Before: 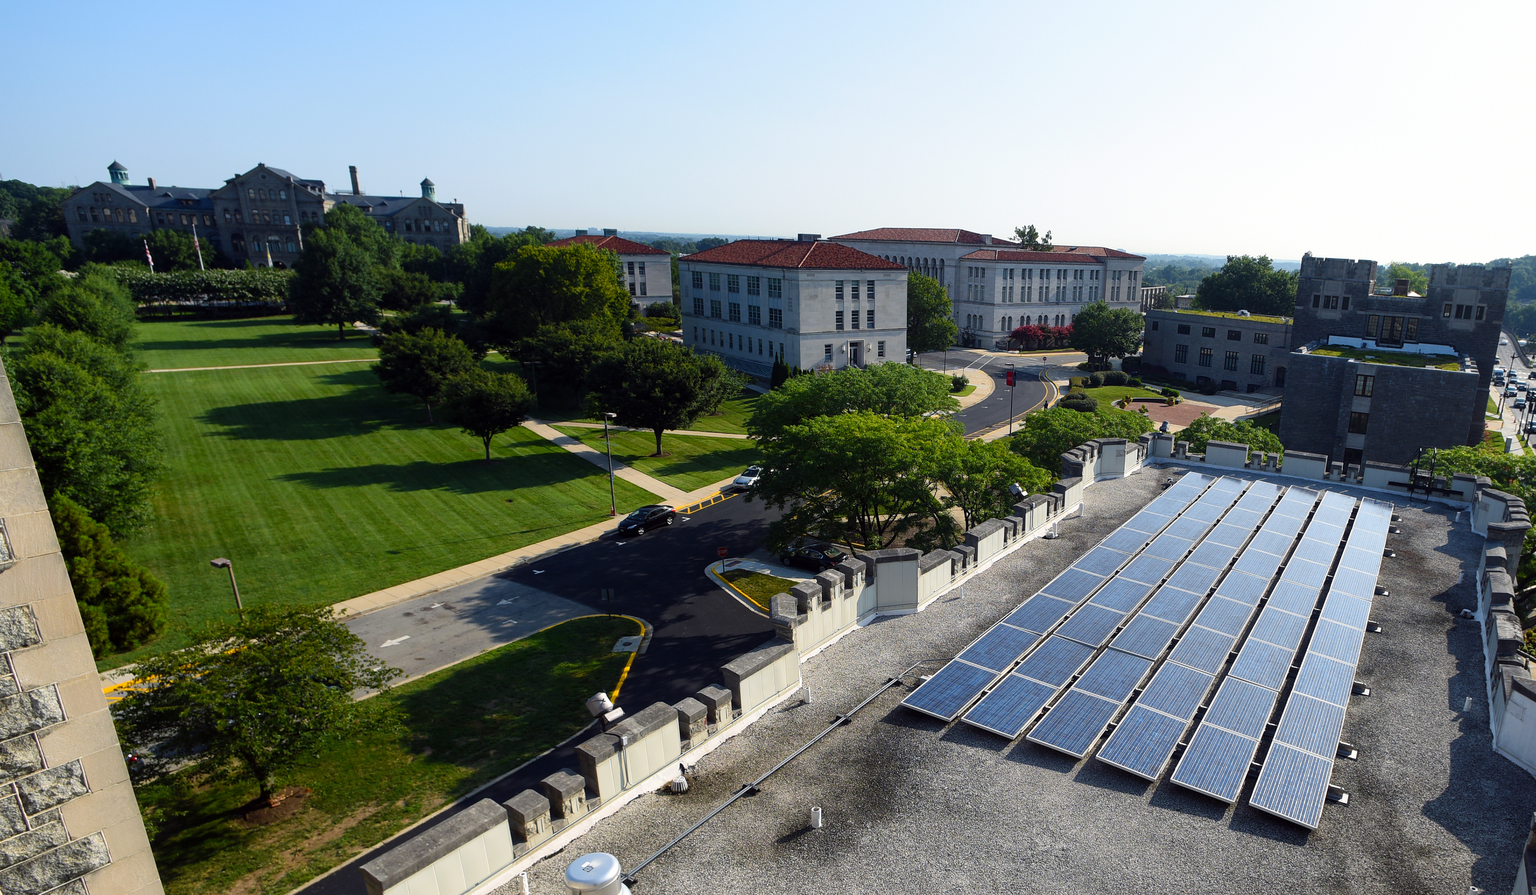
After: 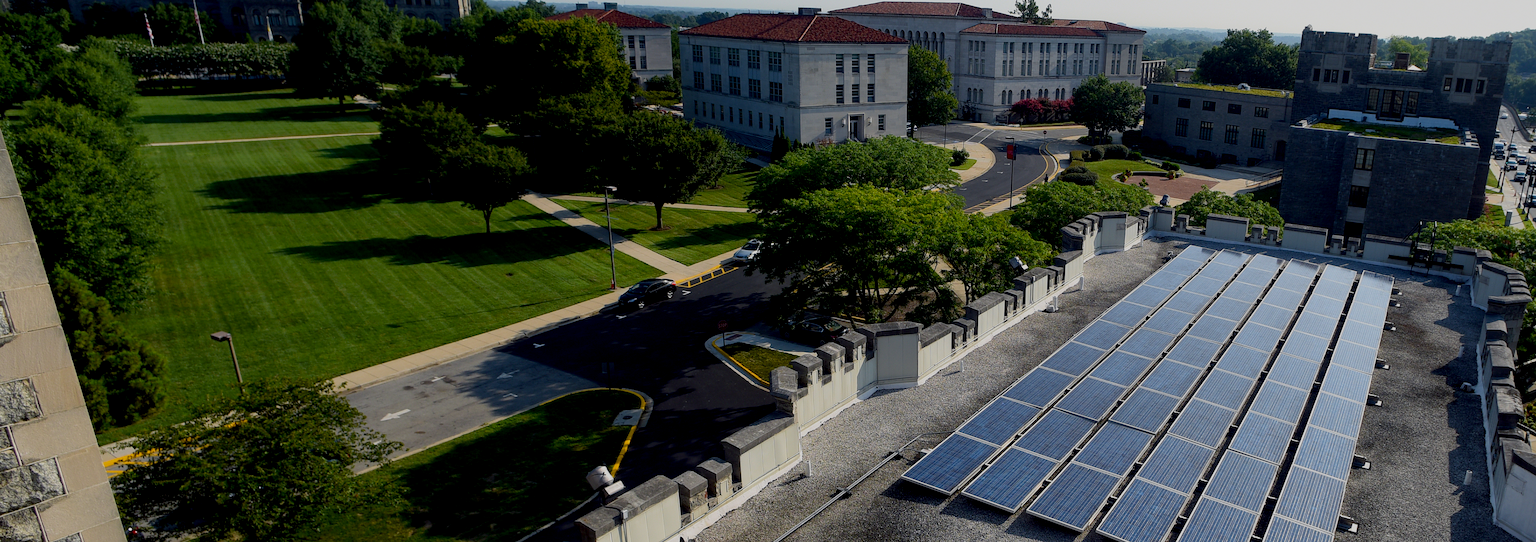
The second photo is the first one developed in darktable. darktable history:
exposure: black level correction 0.009, exposure -0.637 EV, compensate highlight preservation false
crop and rotate: top 25.357%, bottom 13.942%
